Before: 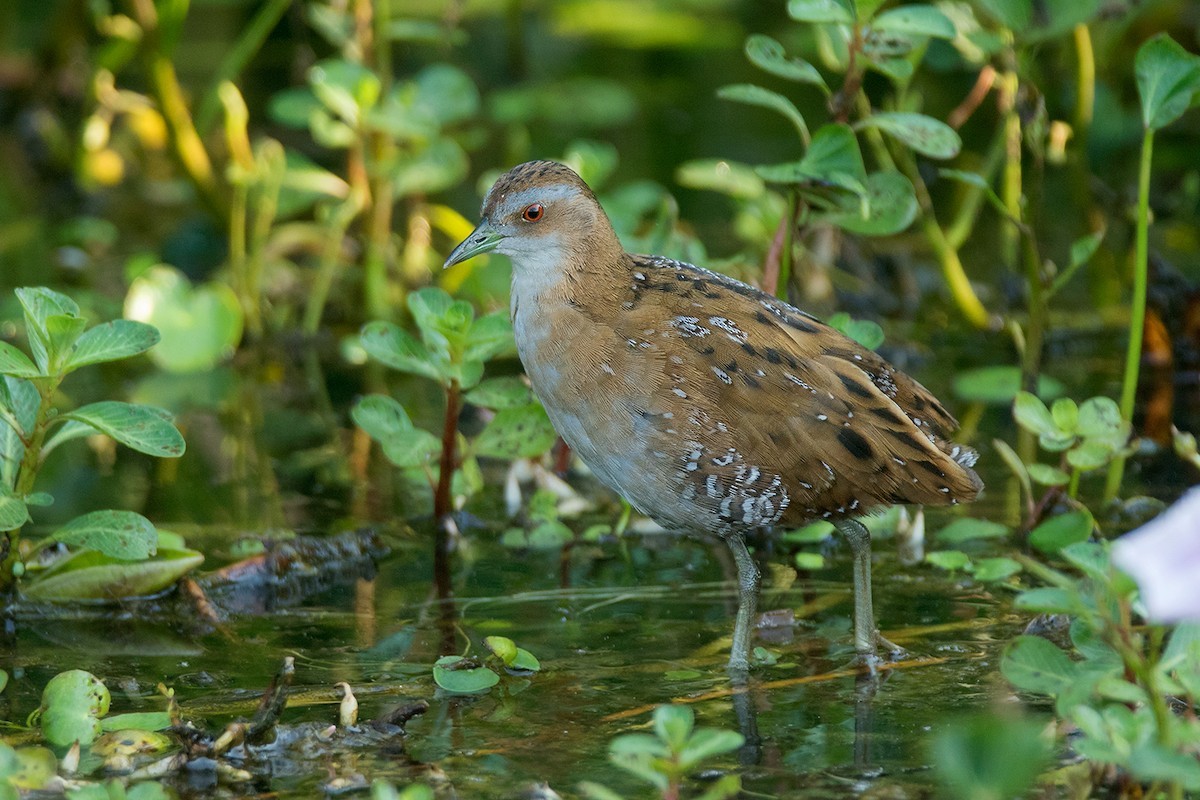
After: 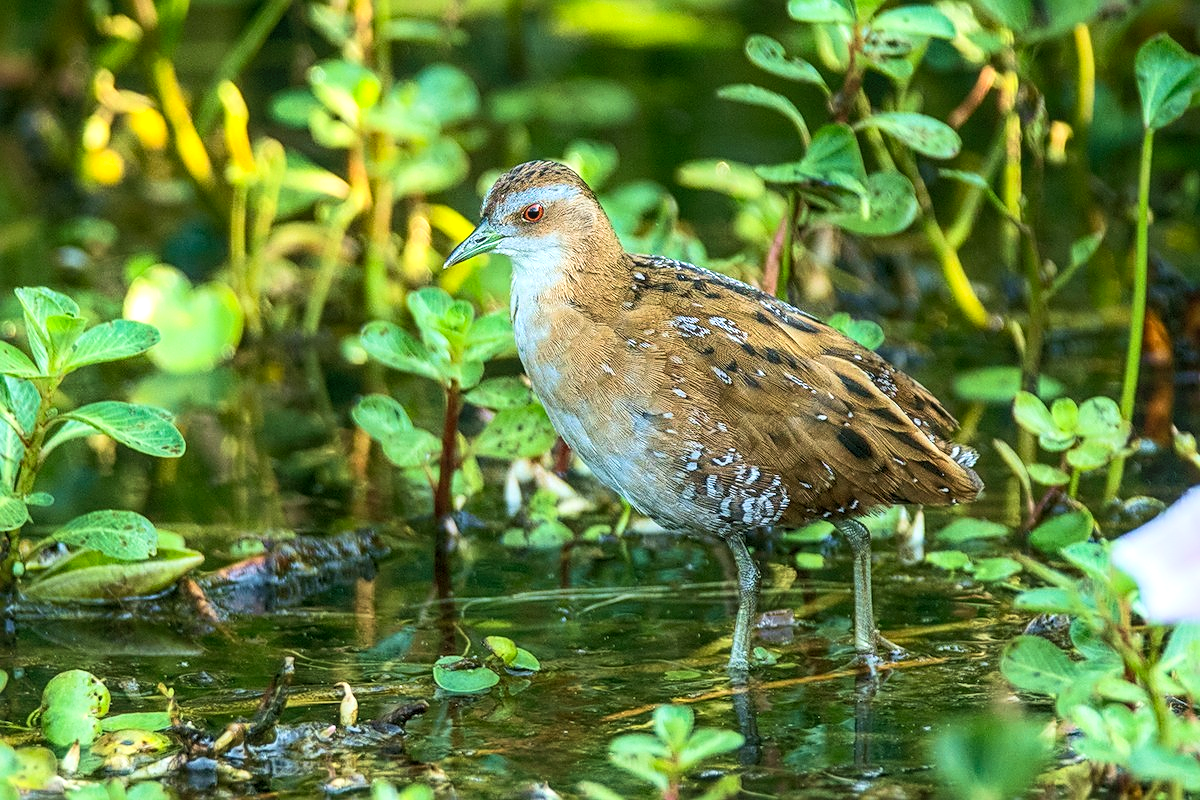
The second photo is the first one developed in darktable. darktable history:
contrast brightness saturation: contrast 0.202, brightness 0.155, saturation 0.226
tone equalizer: -8 EV 0.001 EV, -7 EV -0.002 EV, -6 EV 0.005 EV, -5 EV -0.042 EV, -4 EV -0.123 EV, -3 EV -0.186 EV, -2 EV 0.258 EV, -1 EV 0.703 EV, +0 EV 0.522 EV
sharpen: on, module defaults
local contrast: highlights 5%, shadows 7%, detail 133%
velvia: on, module defaults
